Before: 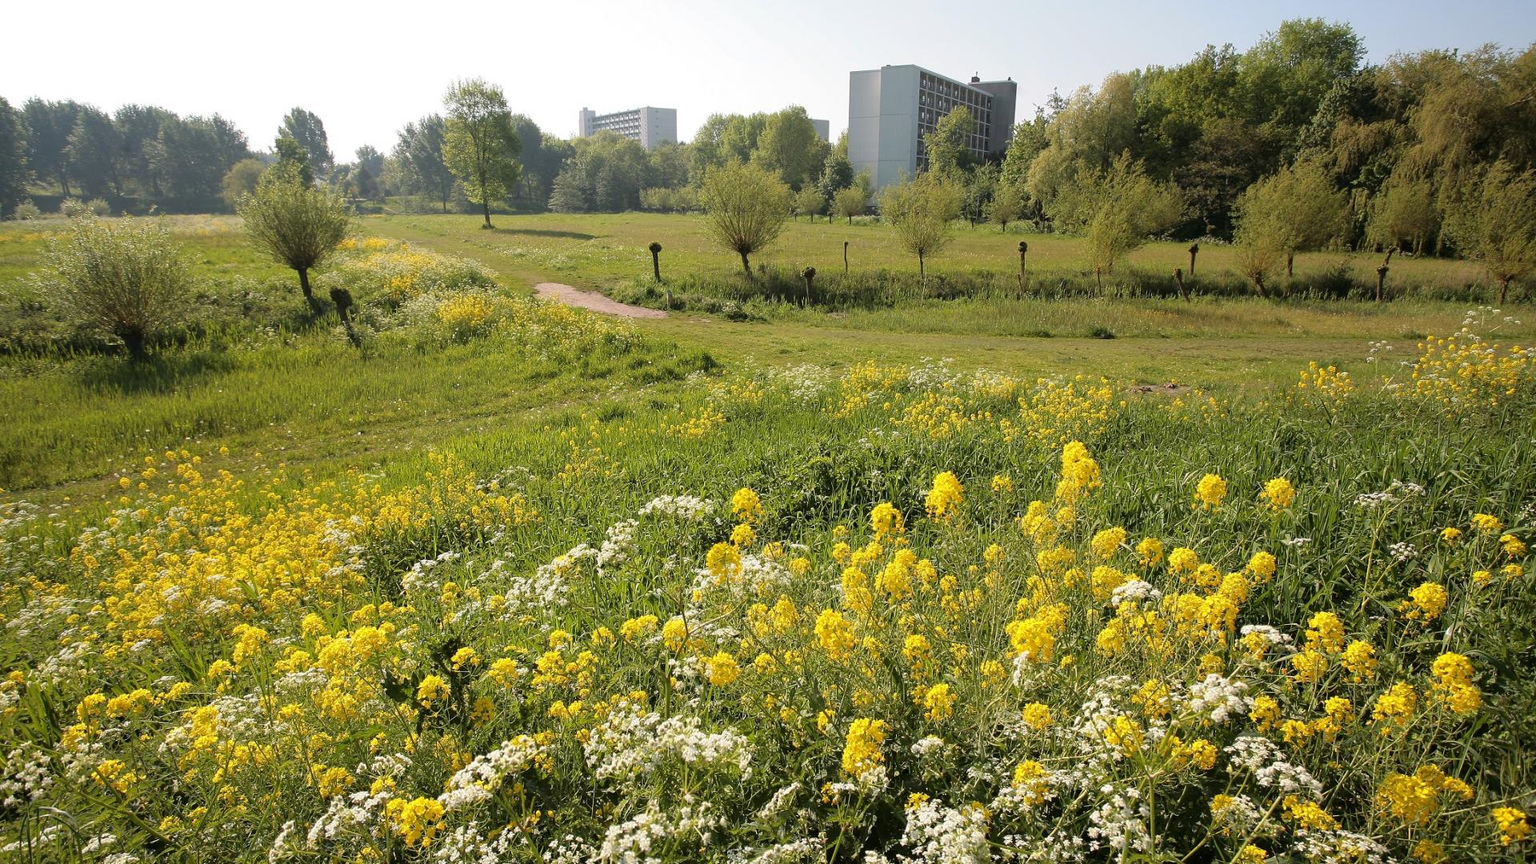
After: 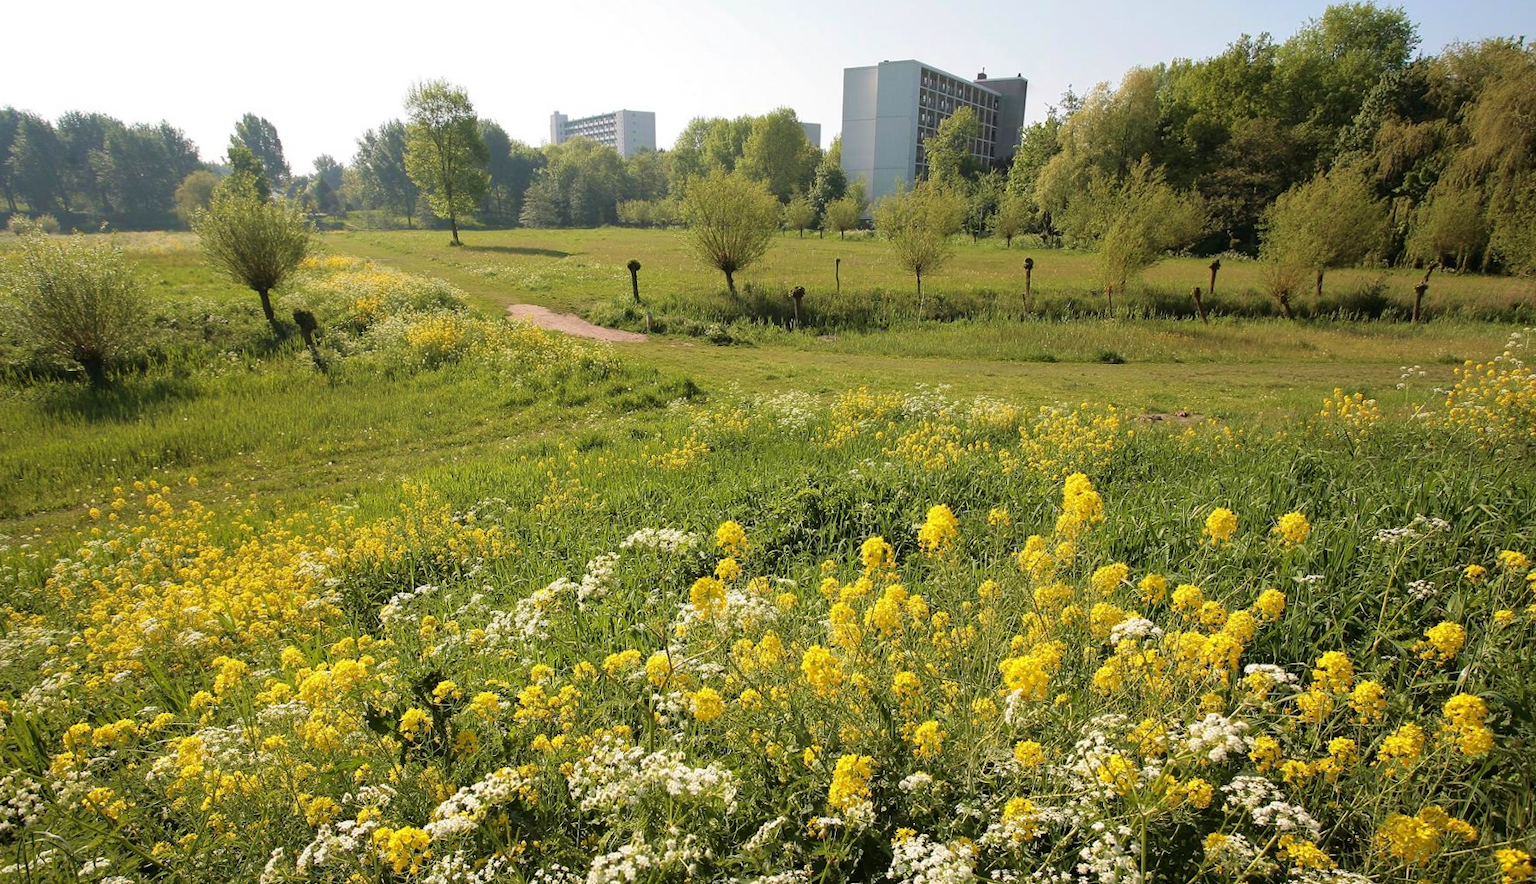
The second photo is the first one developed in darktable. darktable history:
tone equalizer: on, module defaults
white balance: red 1, blue 1
velvia: on, module defaults
rotate and perspective: rotation 0.074°, lens shift (vertical) 0.096, lens shift (horizontal) -0.041, crop left 0.043, crop right 0.952, crop top 0.024, crop bottom 0.979
